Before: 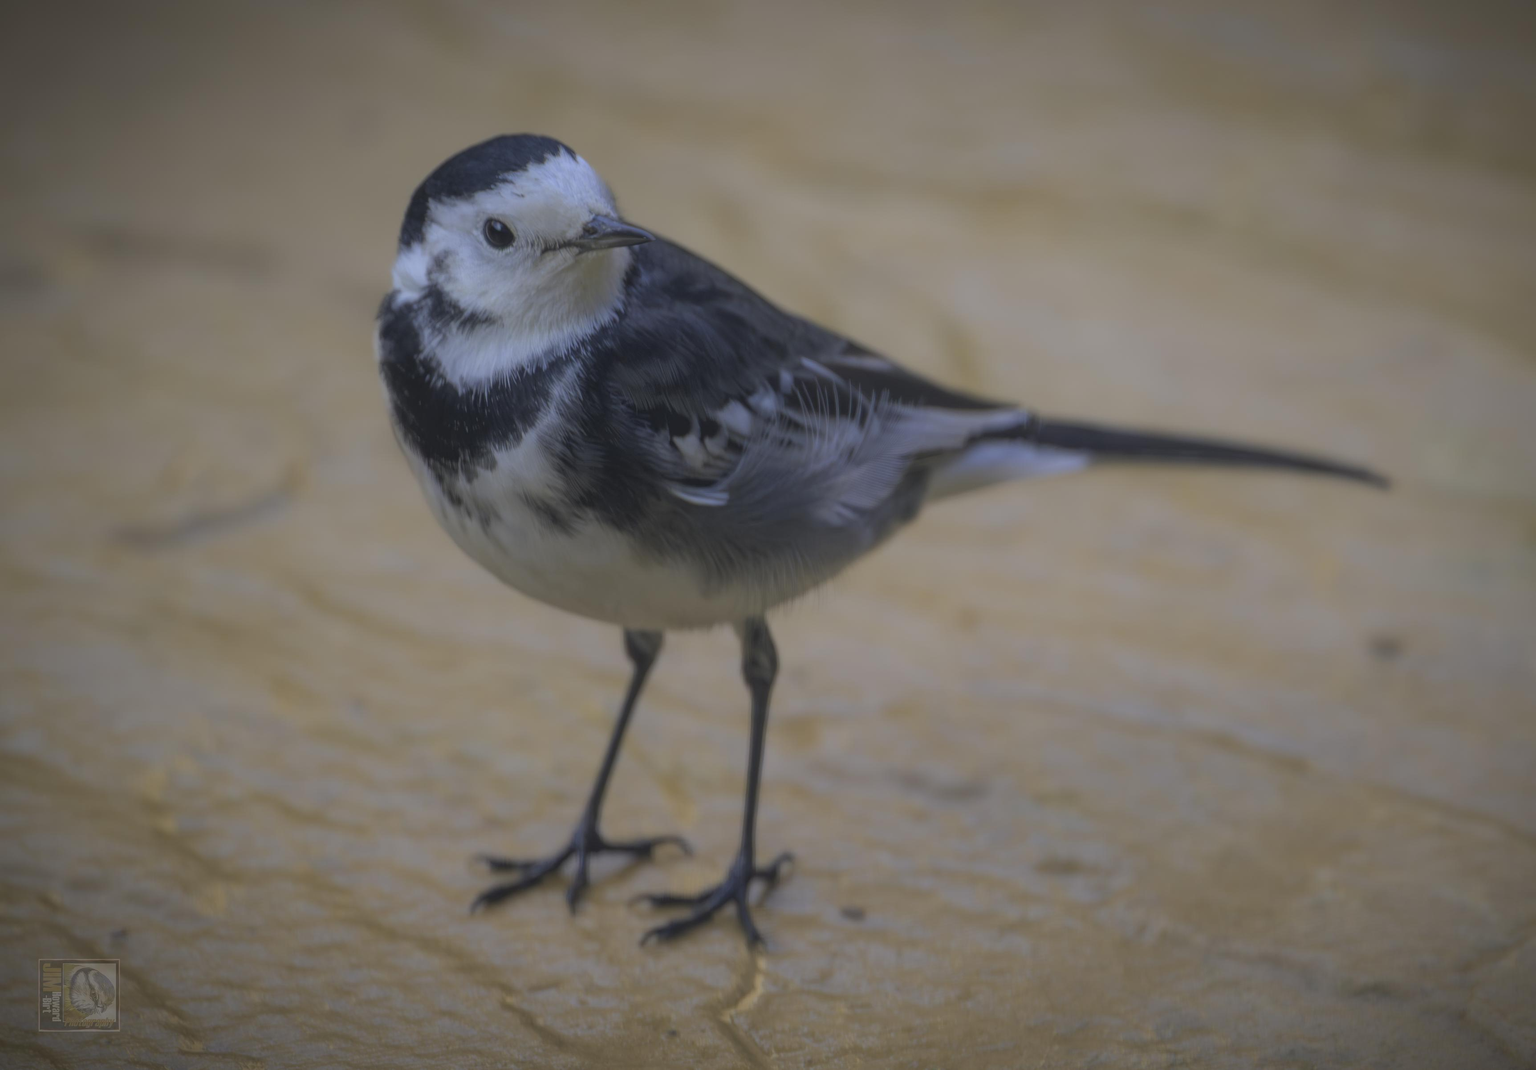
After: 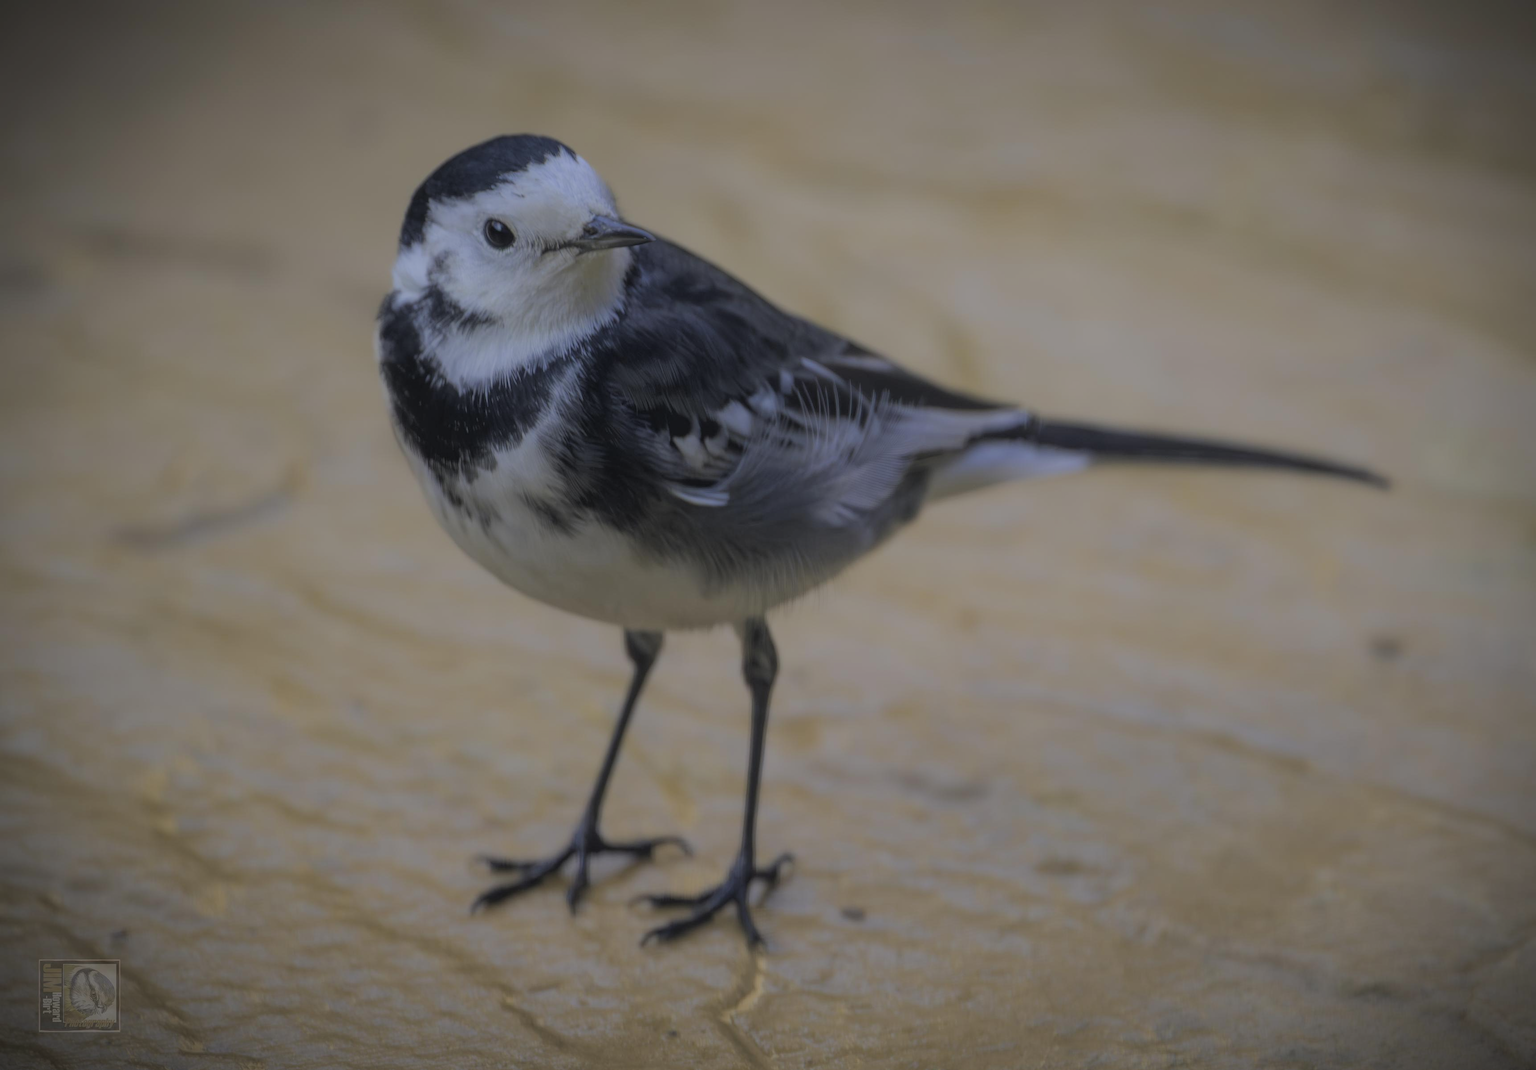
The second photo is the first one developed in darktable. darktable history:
vignetting: fall-off start 91.19%
filmic rgb: black relative exposure -7.65 EV, white relative exposure 4.56 EV, hardness 3.61
